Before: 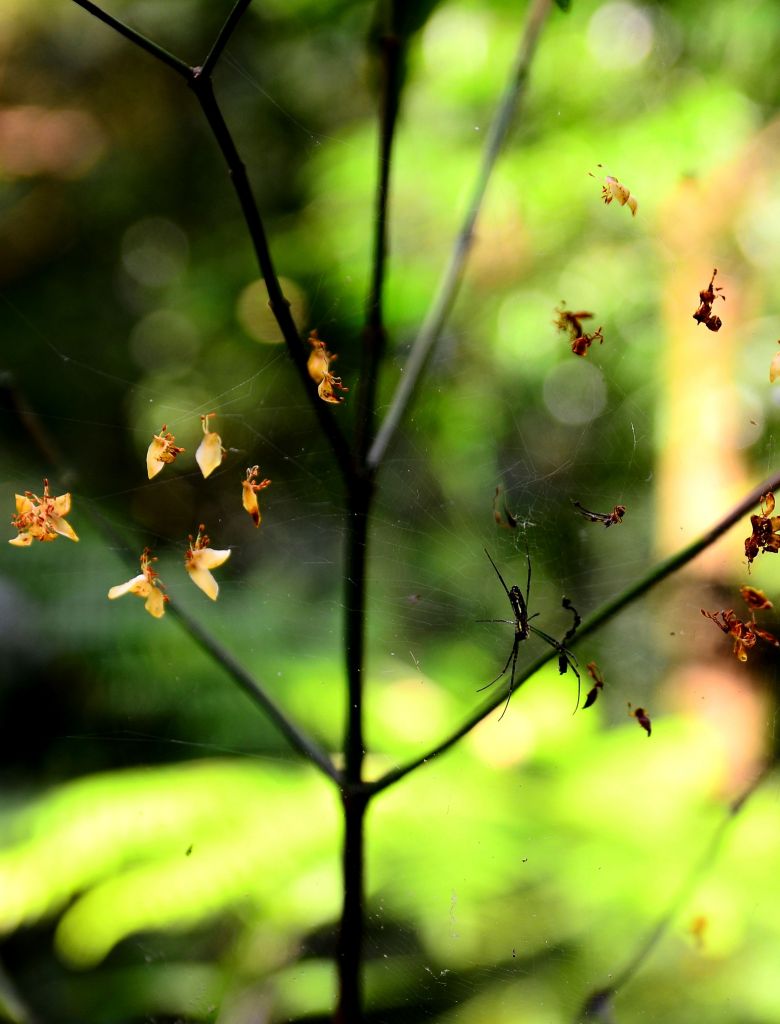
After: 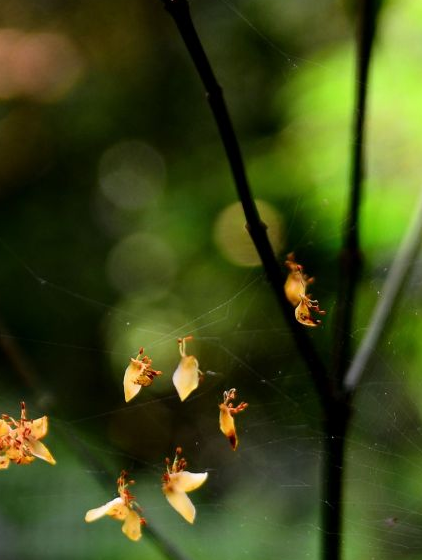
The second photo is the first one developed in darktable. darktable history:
color correction: highlights a* 0.078, highlights b* -0.671
crop and rotate: left 3.038%, top 7.545%, right 42.841%, bottom 37.748%
